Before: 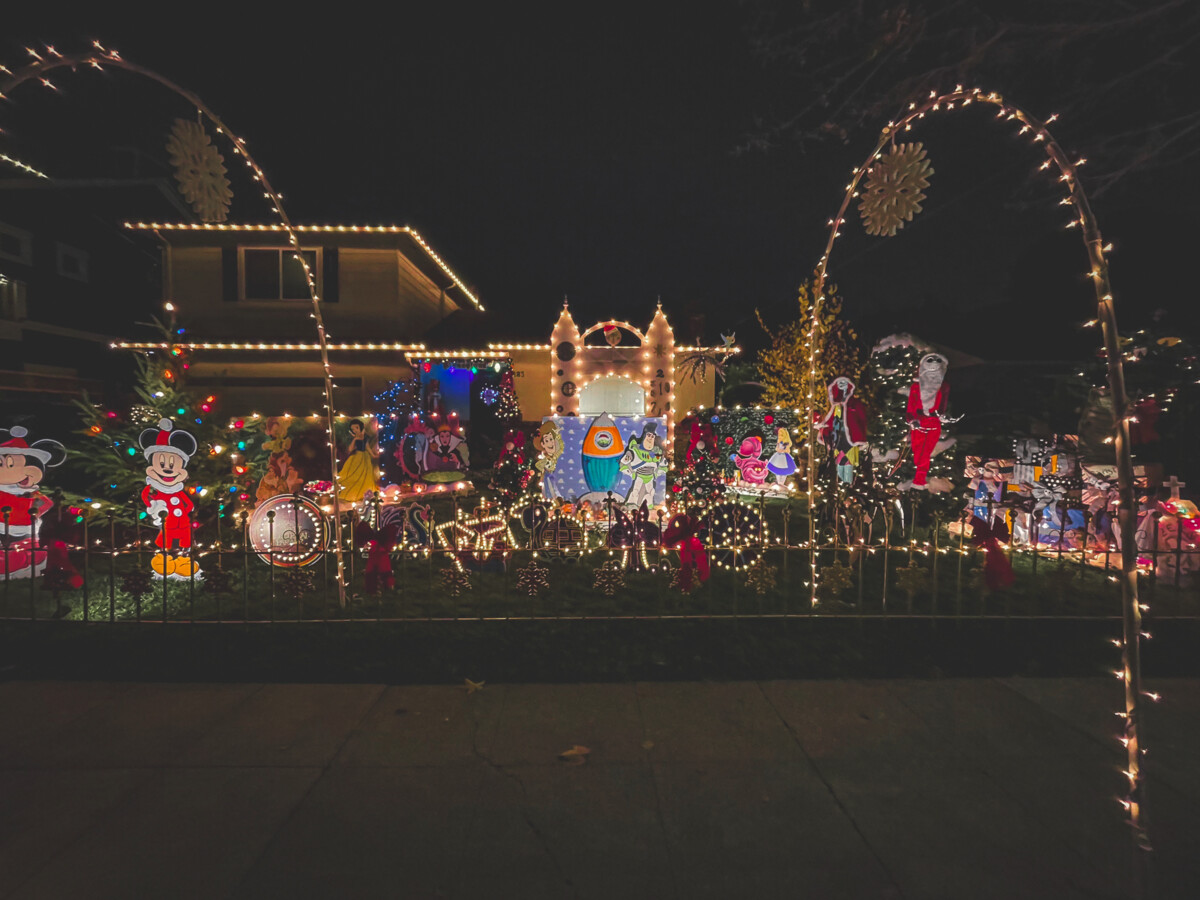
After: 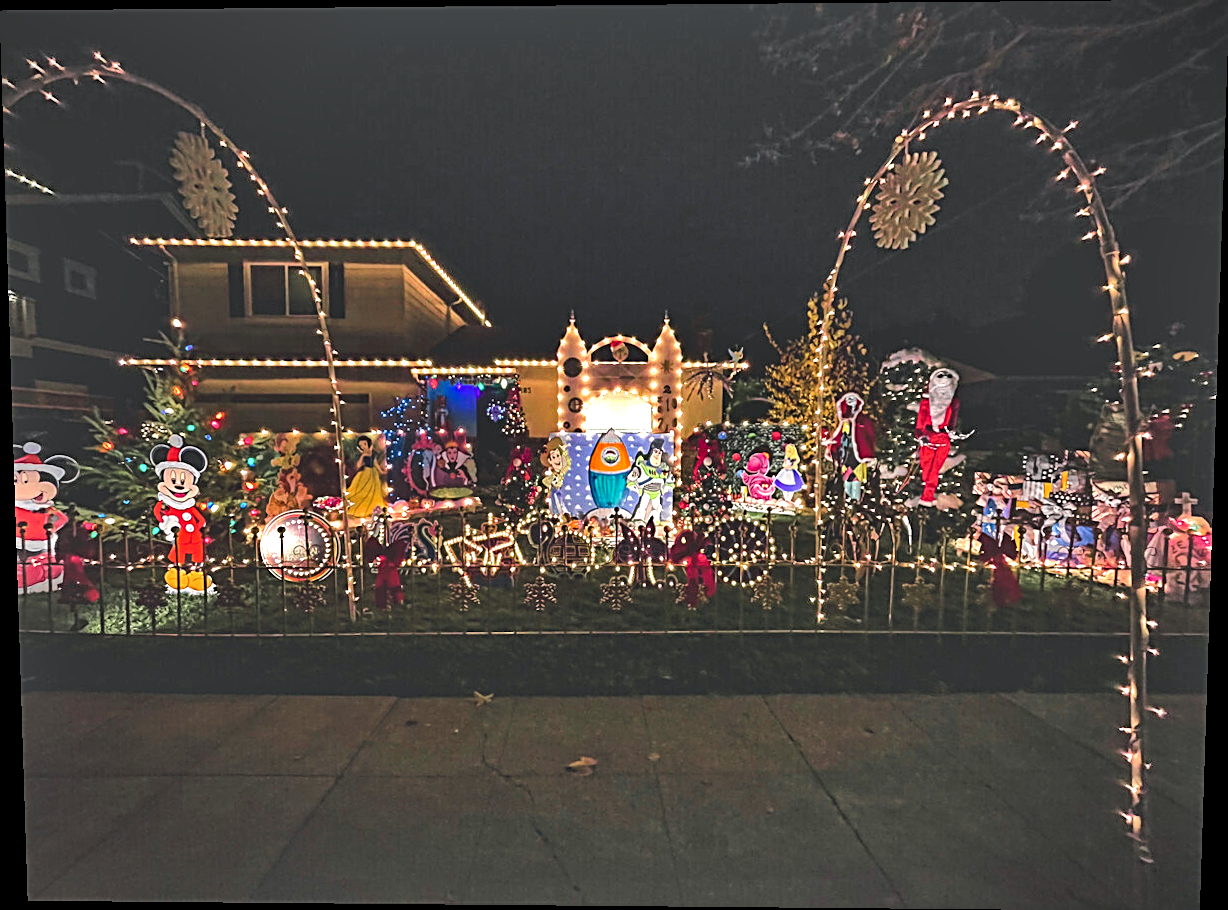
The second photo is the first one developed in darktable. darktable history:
haze removal: compatibility mode true, adaptive false
sharpen: radius 2.676, amount 0.669
exposure: black level correction 0.001, exposure 0.5 EV, compensate exposure bias true, compensate highlight preservation false
shadows and highlights: white point adjustment 0.05, highlights color adjustment 55.9%, soften with gaussian
rotate and perspective: lens shift (vertical) 0.048, lens shift (horizontal) -0.024, automatic cropping off
local contrast: mode bilateral grid, contrast 30, coarseness 25, midtone range 0.2
vignetting: on, module defaults
